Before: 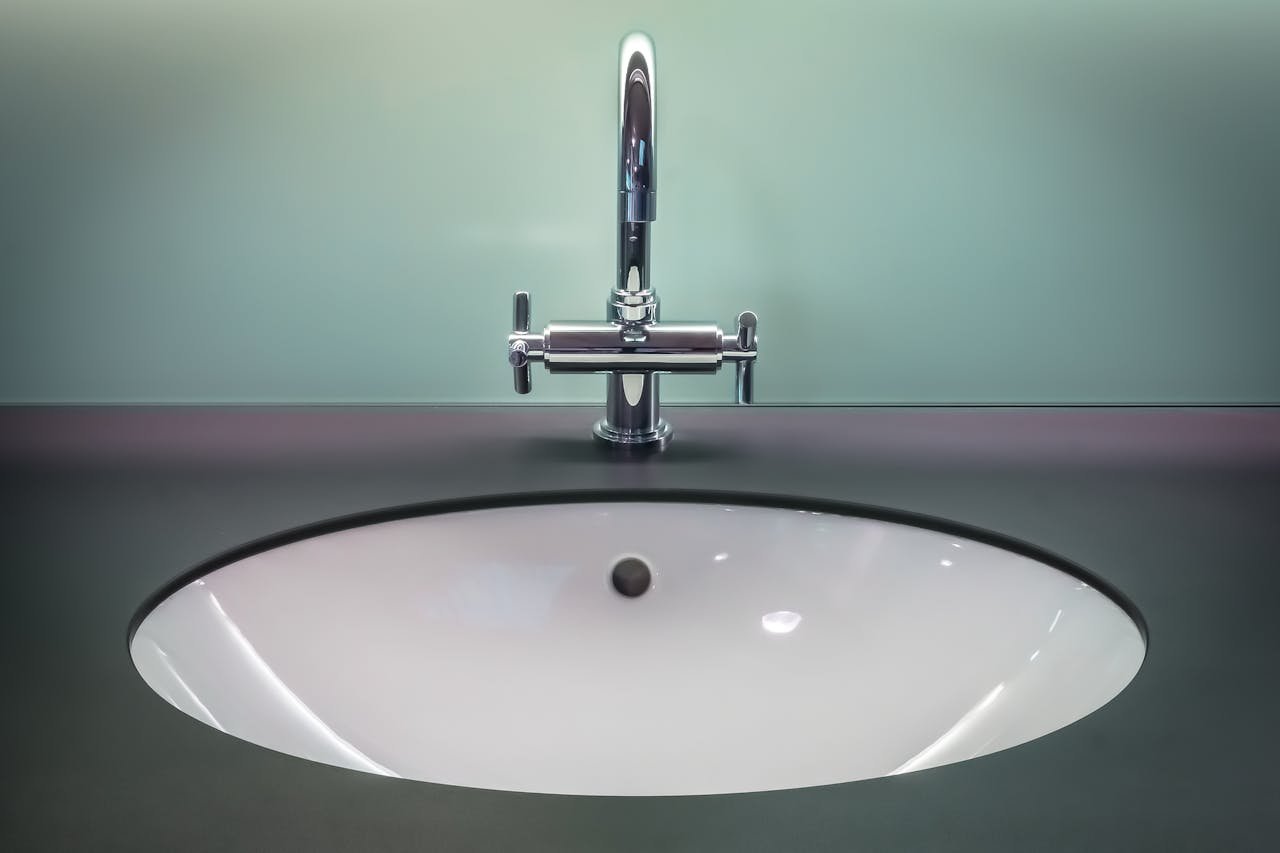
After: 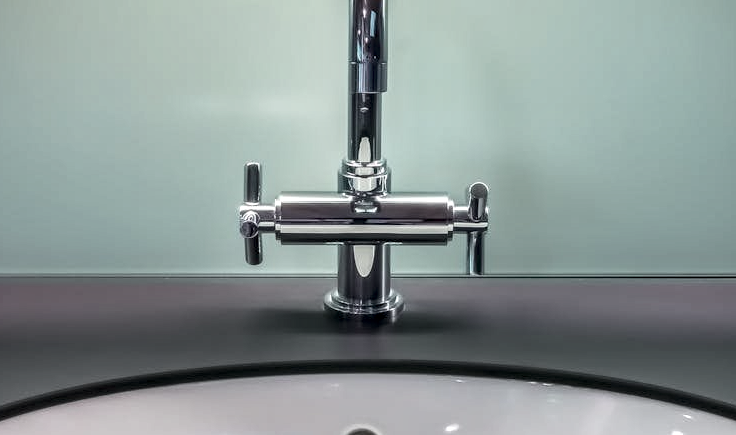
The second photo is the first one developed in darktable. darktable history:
crop: left 21.02%, top 15.173%, right 21.441%, bottom 33.798%
local contrast: highlights 58%, detail 145%
contrast brightness saturation: contrast 0.096, saturation -0.281
